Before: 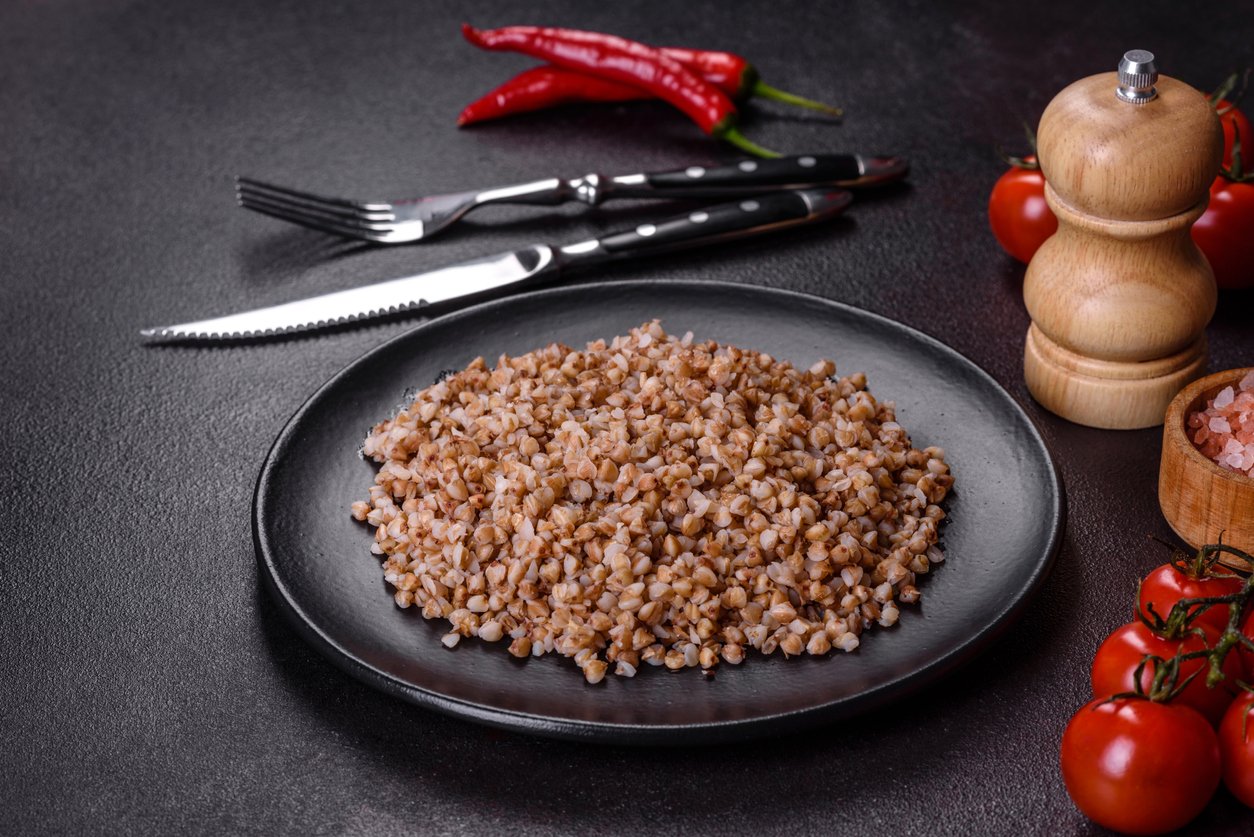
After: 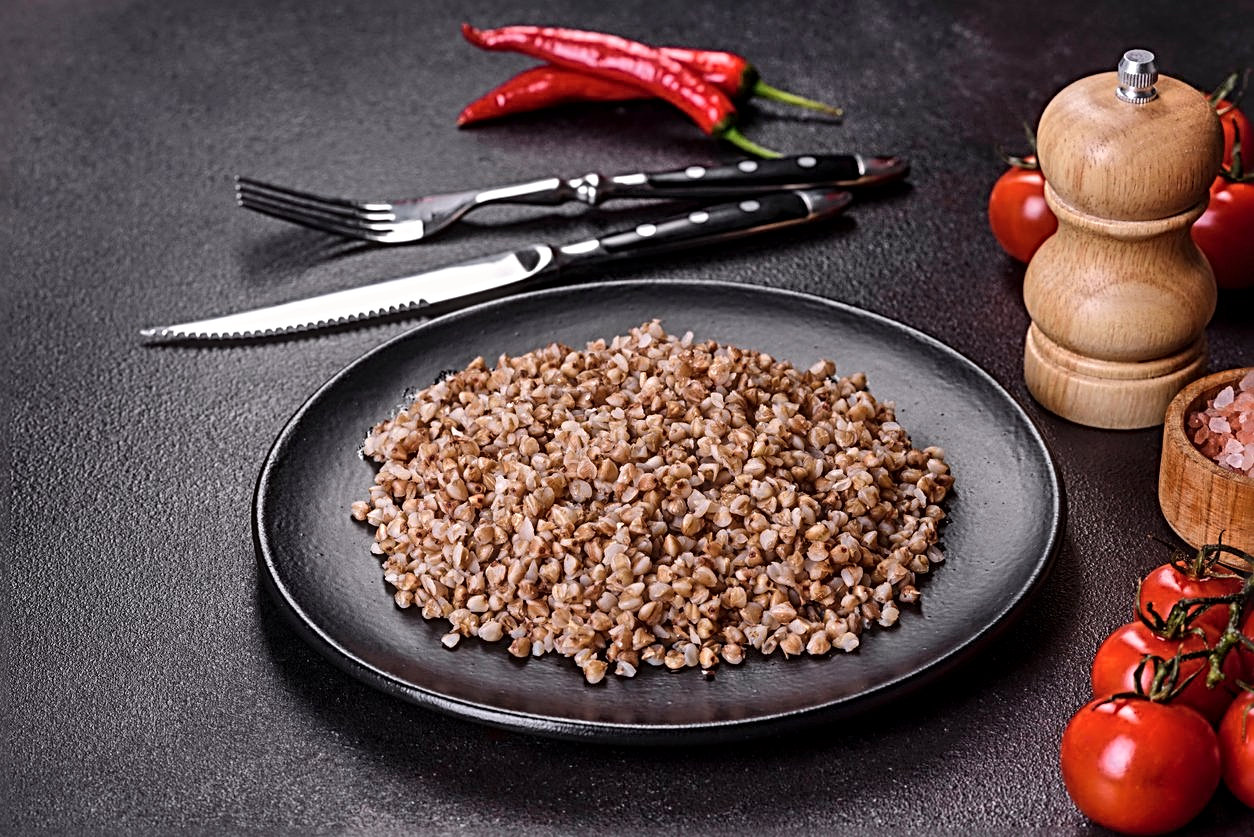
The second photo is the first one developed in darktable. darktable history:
shadows and highlights: low approximation 0.01, soften with gaussian
sharpen: radius 3.698, amount 0.929
haze removal: strength -0.076, distance 0.361, compatibility mode true, adaptive false
local contrast: mode bilateral grid, contrast 19, coarseness 51, detail 119%, midtone range 0.2
